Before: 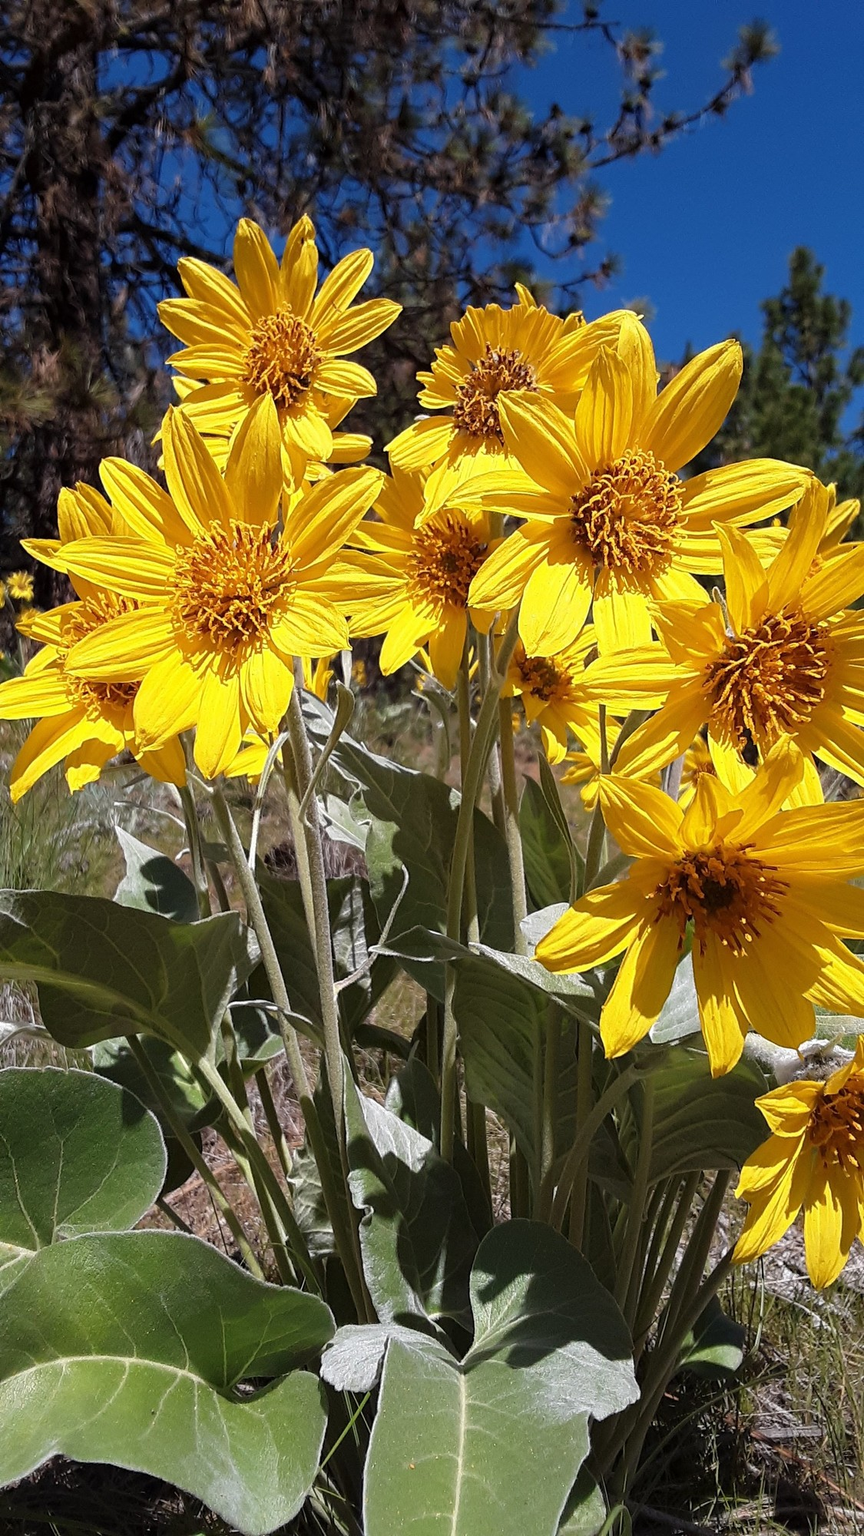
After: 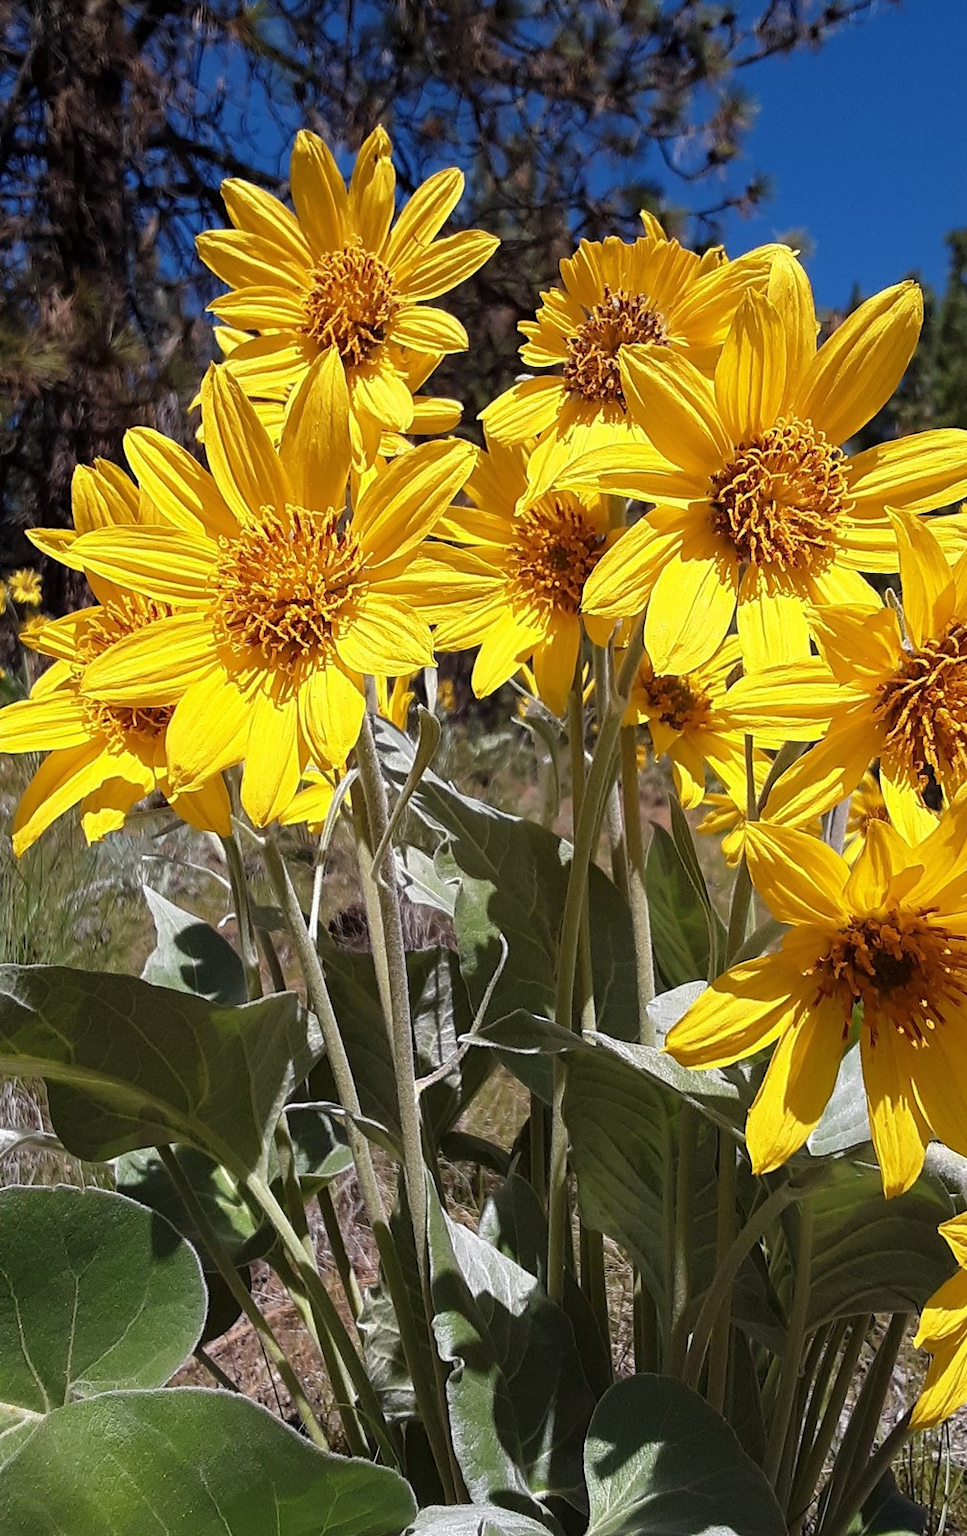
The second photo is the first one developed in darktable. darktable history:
crop: top 7.444%, right 9.86%, bottom 12.079%
